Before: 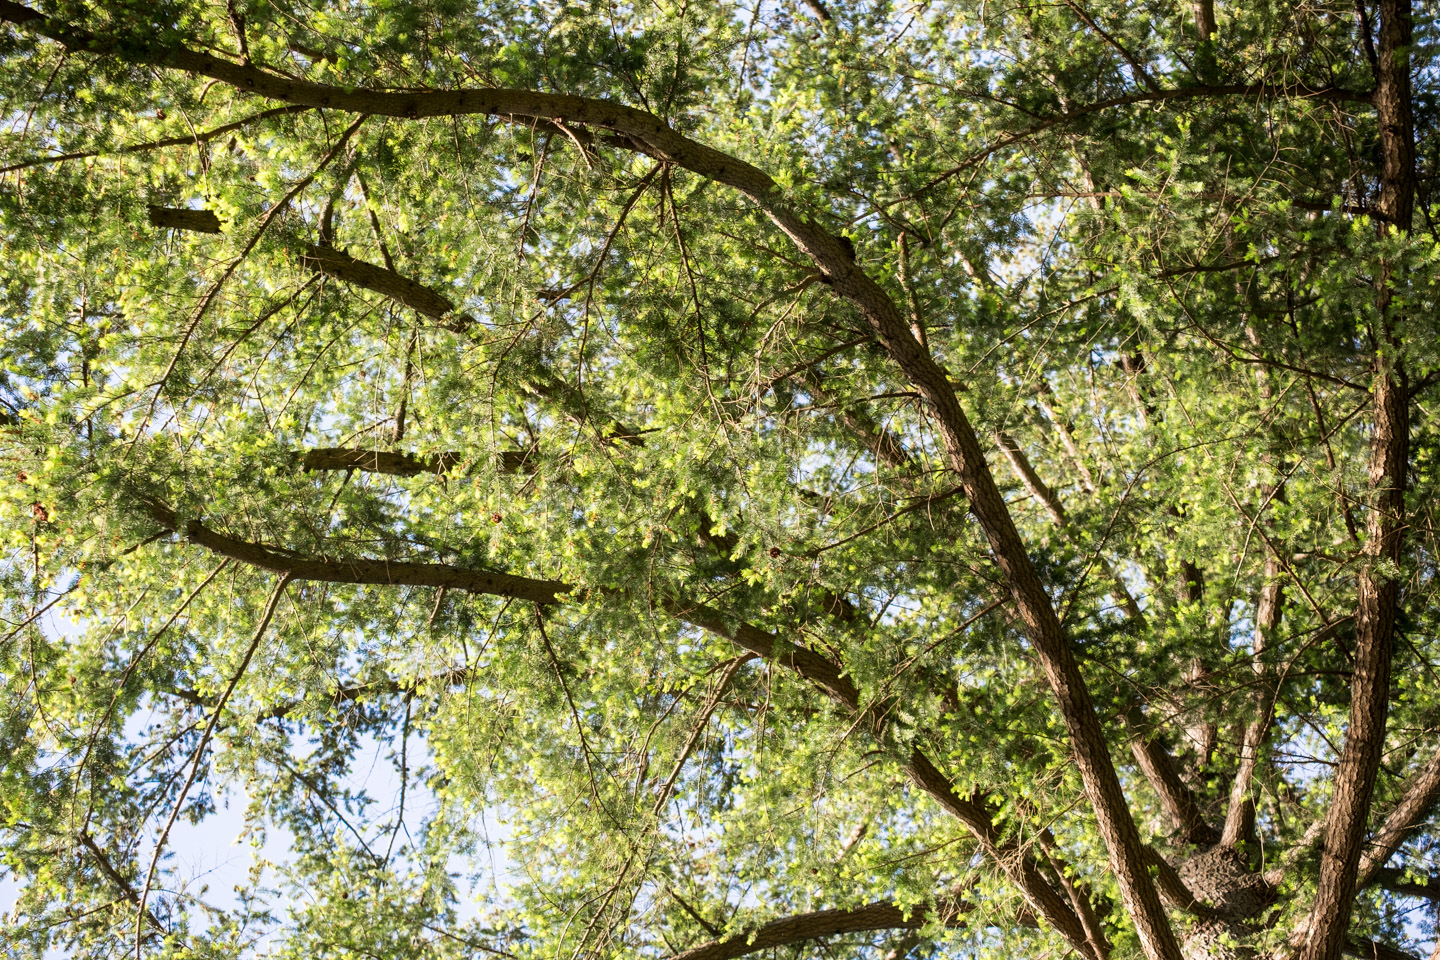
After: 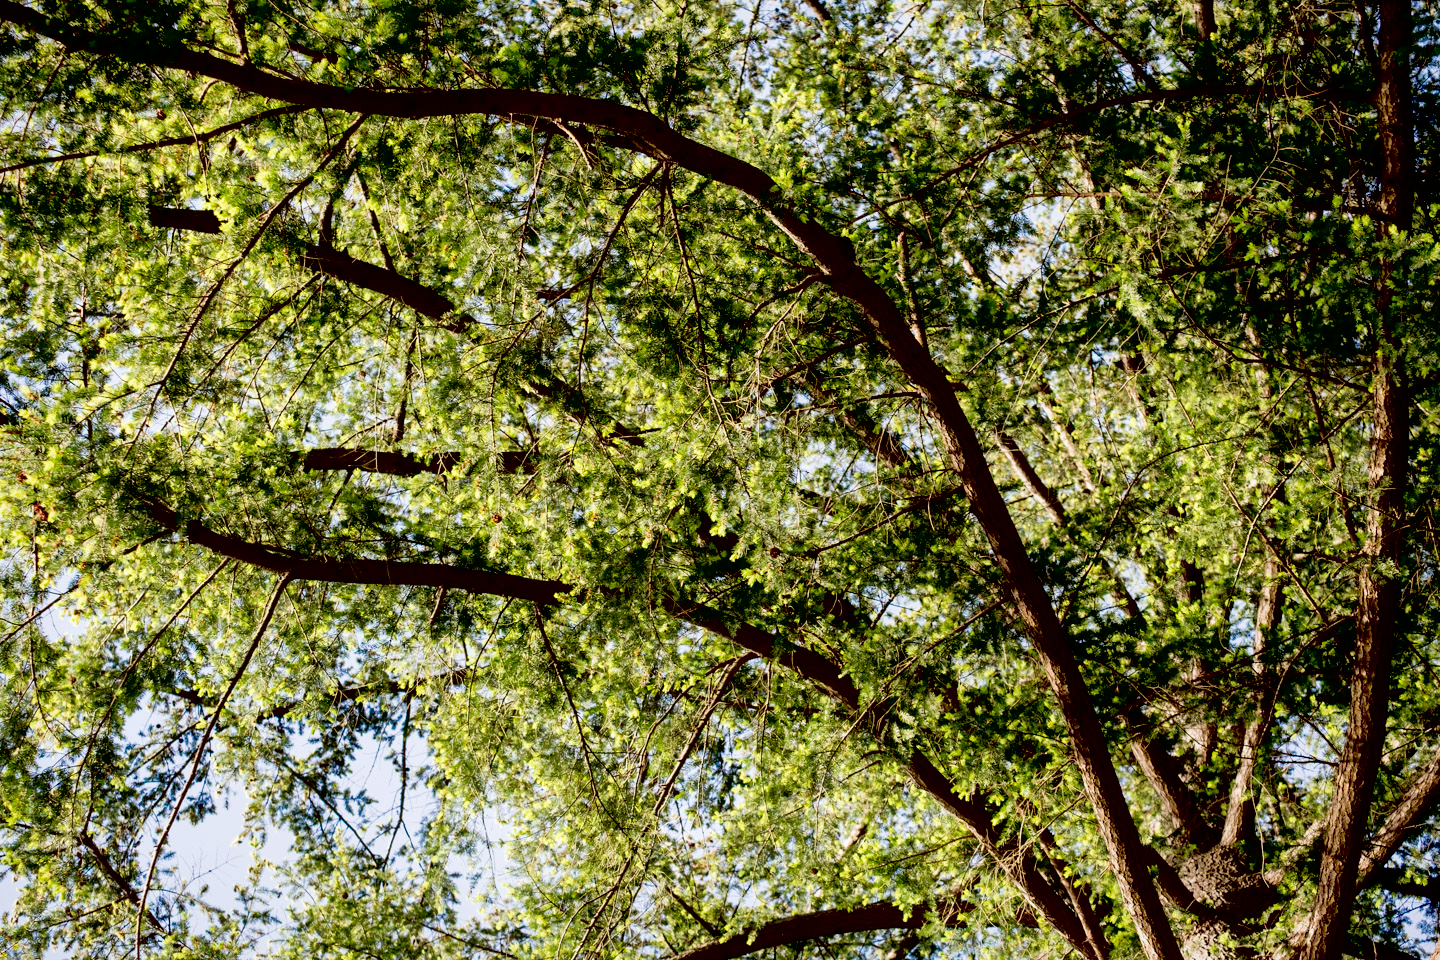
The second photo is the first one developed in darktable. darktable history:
exposure: black level correction 0.046, exposure -0.228 EV, compensate highlight preservation false
local contrast: mode bilateral grid, contrast 25, coarseness 60, detail 151%, midtone range 0.2
